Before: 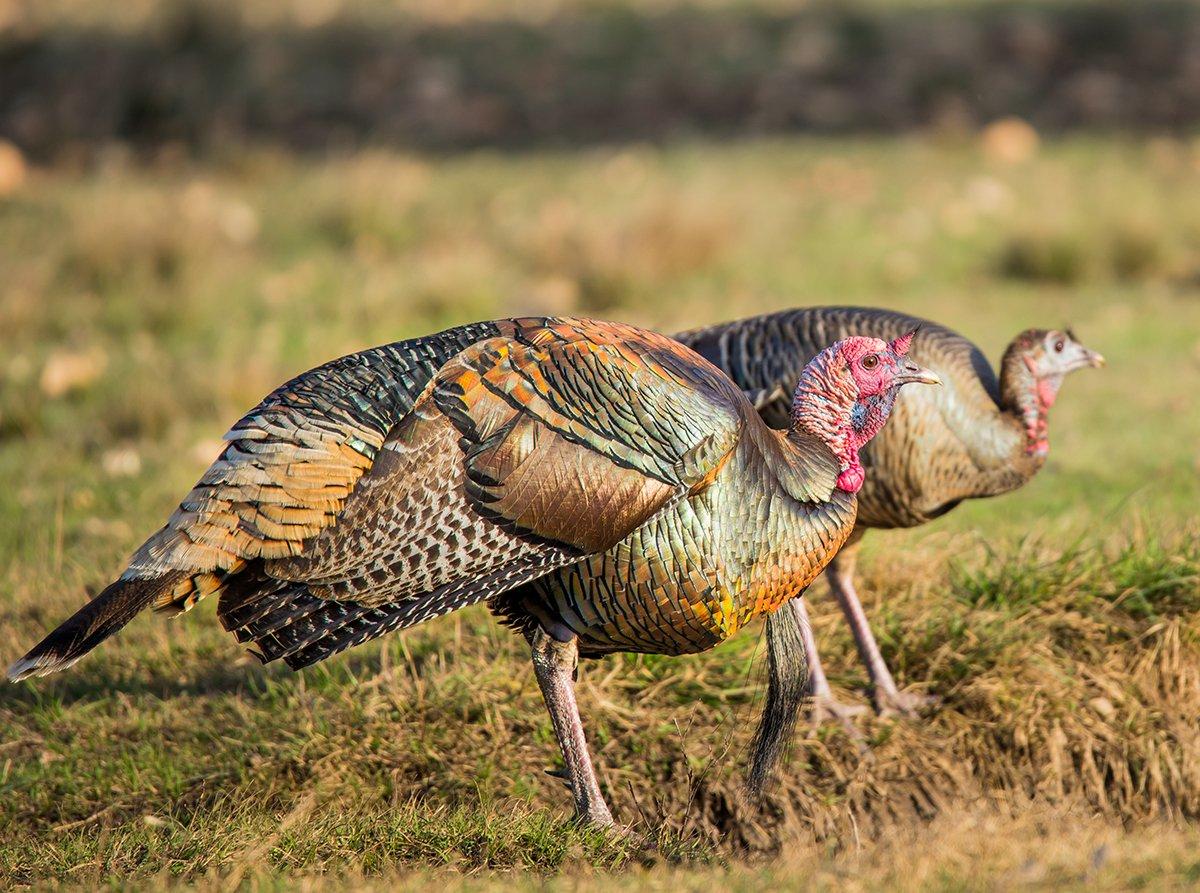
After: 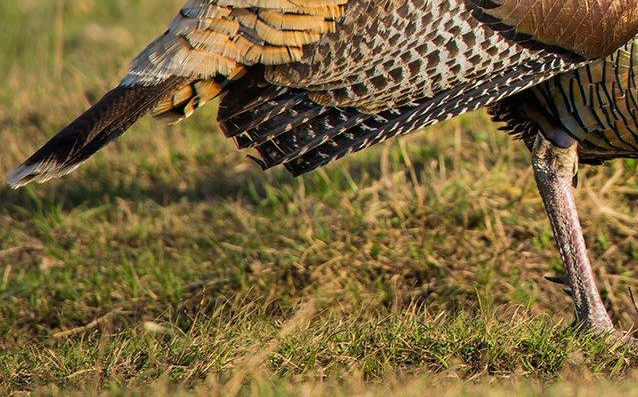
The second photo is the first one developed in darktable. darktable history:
local contrast: mode bilateral grid, contrast 100, coarseness 99, detail 91%, midtone range 0.2
crop and rotate: top 55.352%, right 46.754%, bottom 0.12%
